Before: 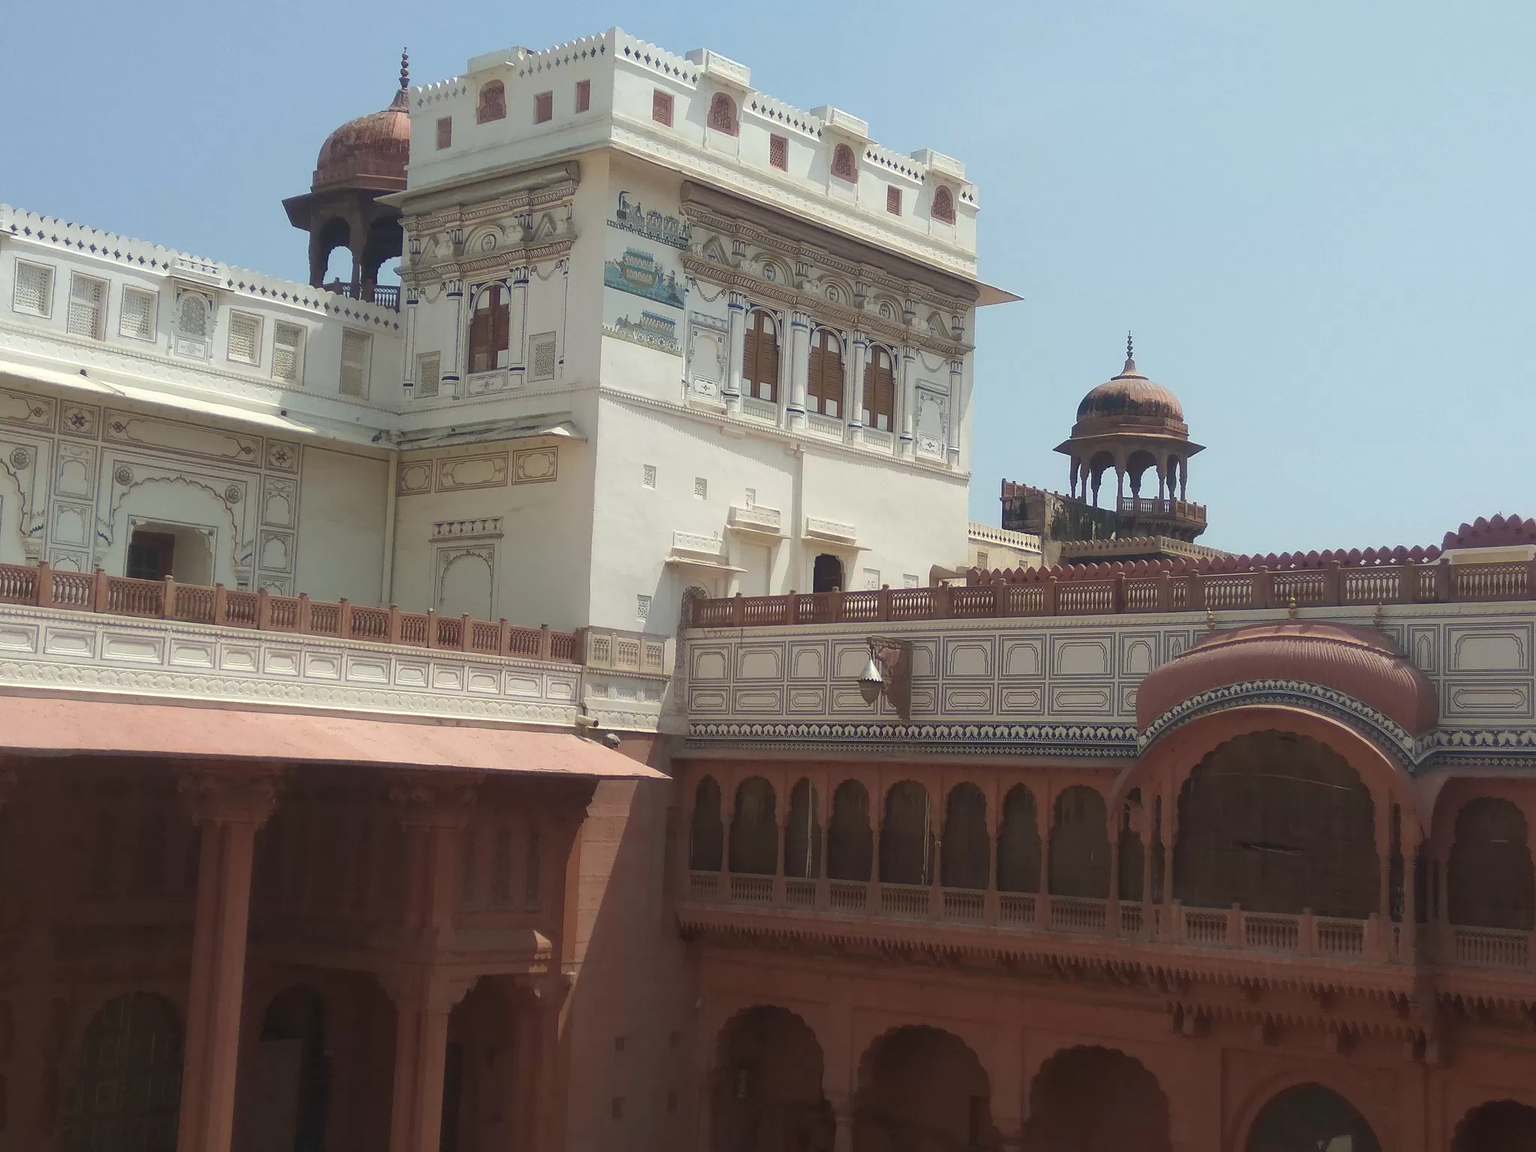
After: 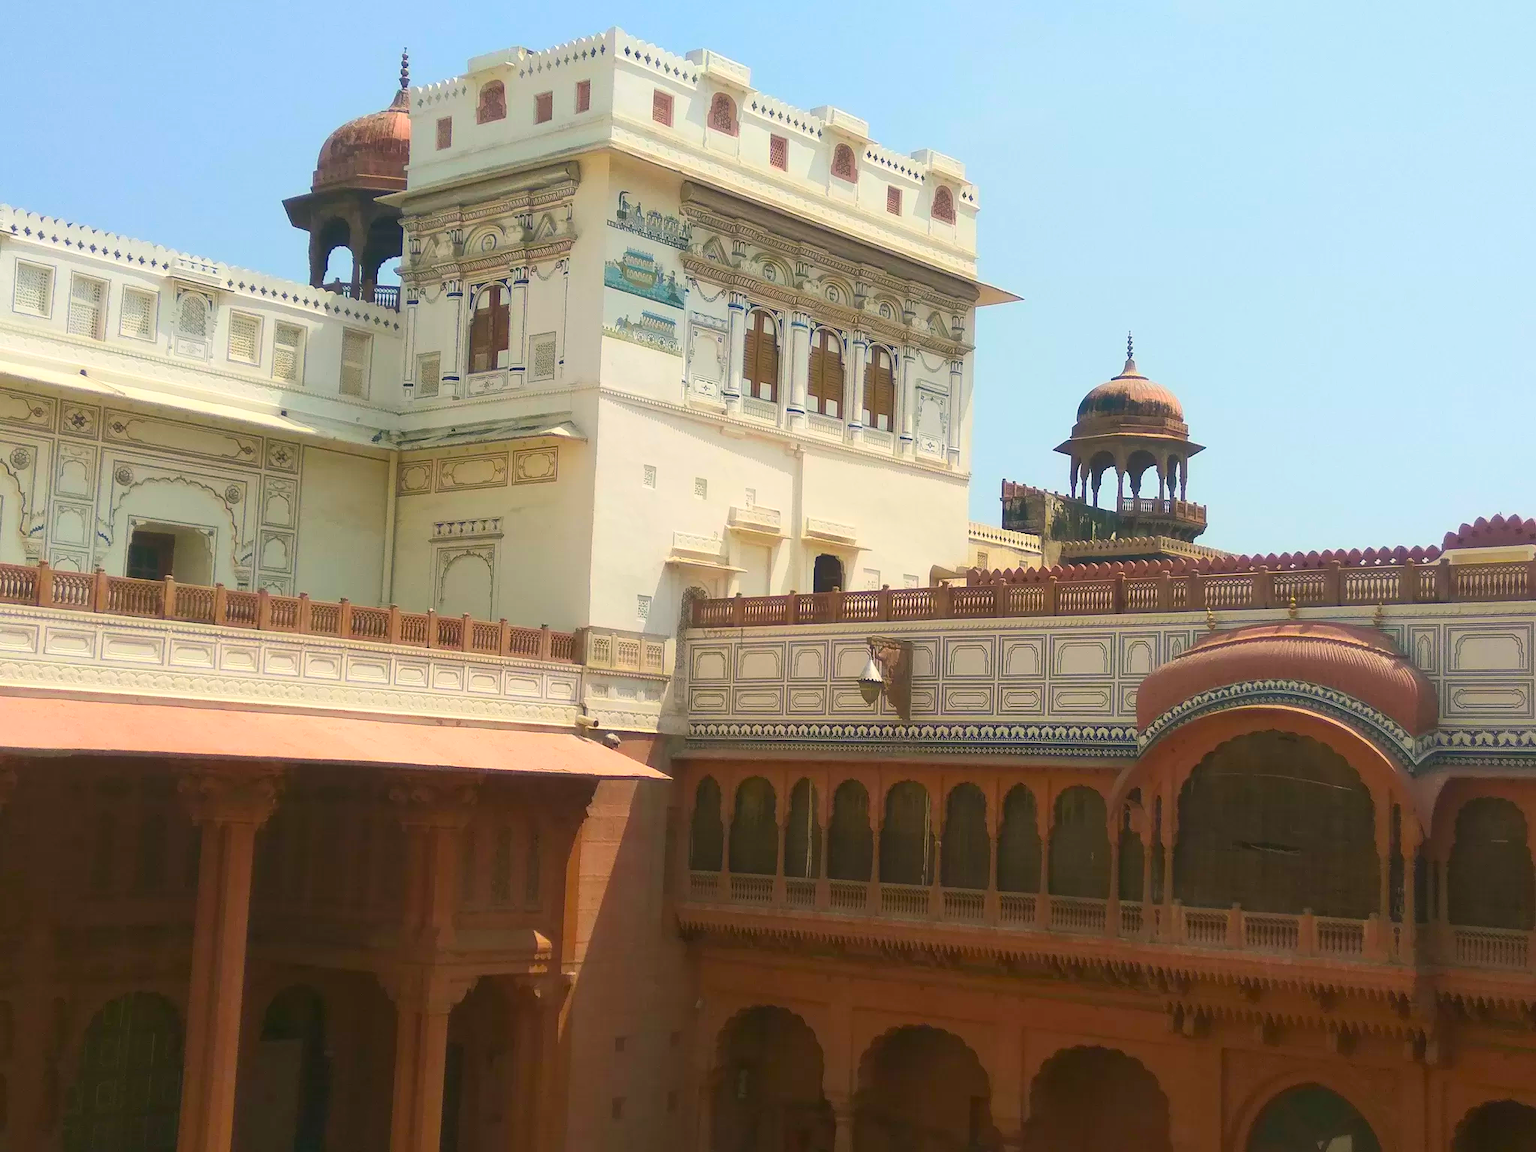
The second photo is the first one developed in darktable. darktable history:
white balance: emerald 1
color balance rgb: linear chroma grading › global chroma 15%, perceptual saturation grading › global saturation 30%
contrast brightness saturation: contrast 0.2, brightness 0.16, saturation 0.22
color correction: highlights a* 4.02, highlights b* 4.98, shadows a* -7.55, shadows b* 4.98
